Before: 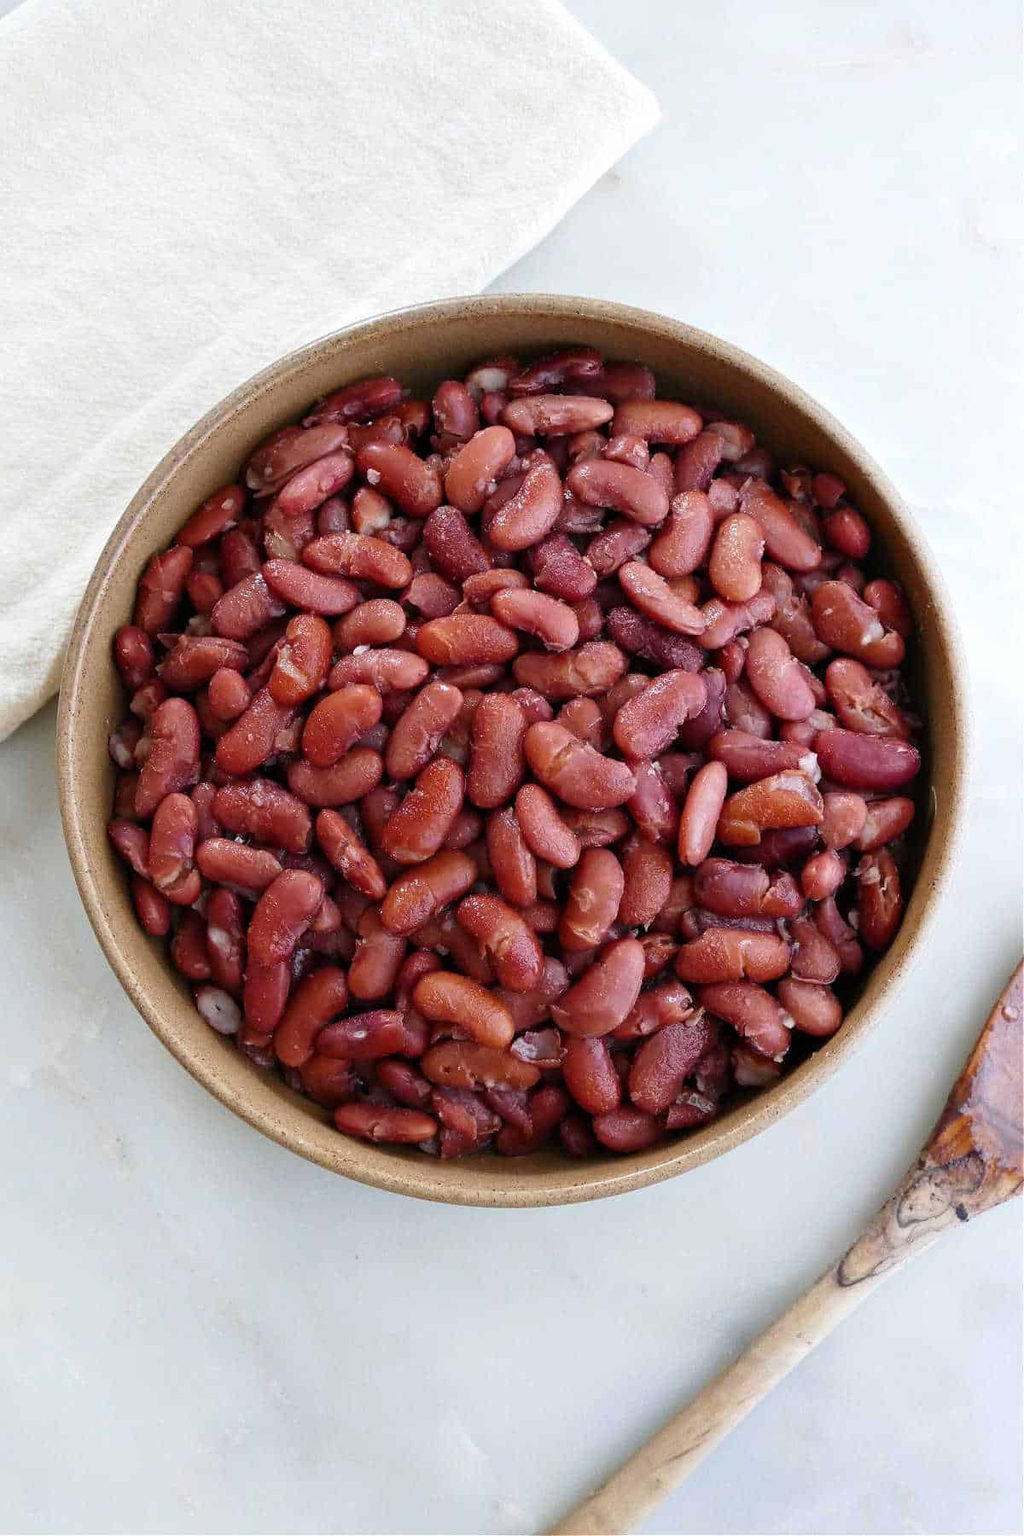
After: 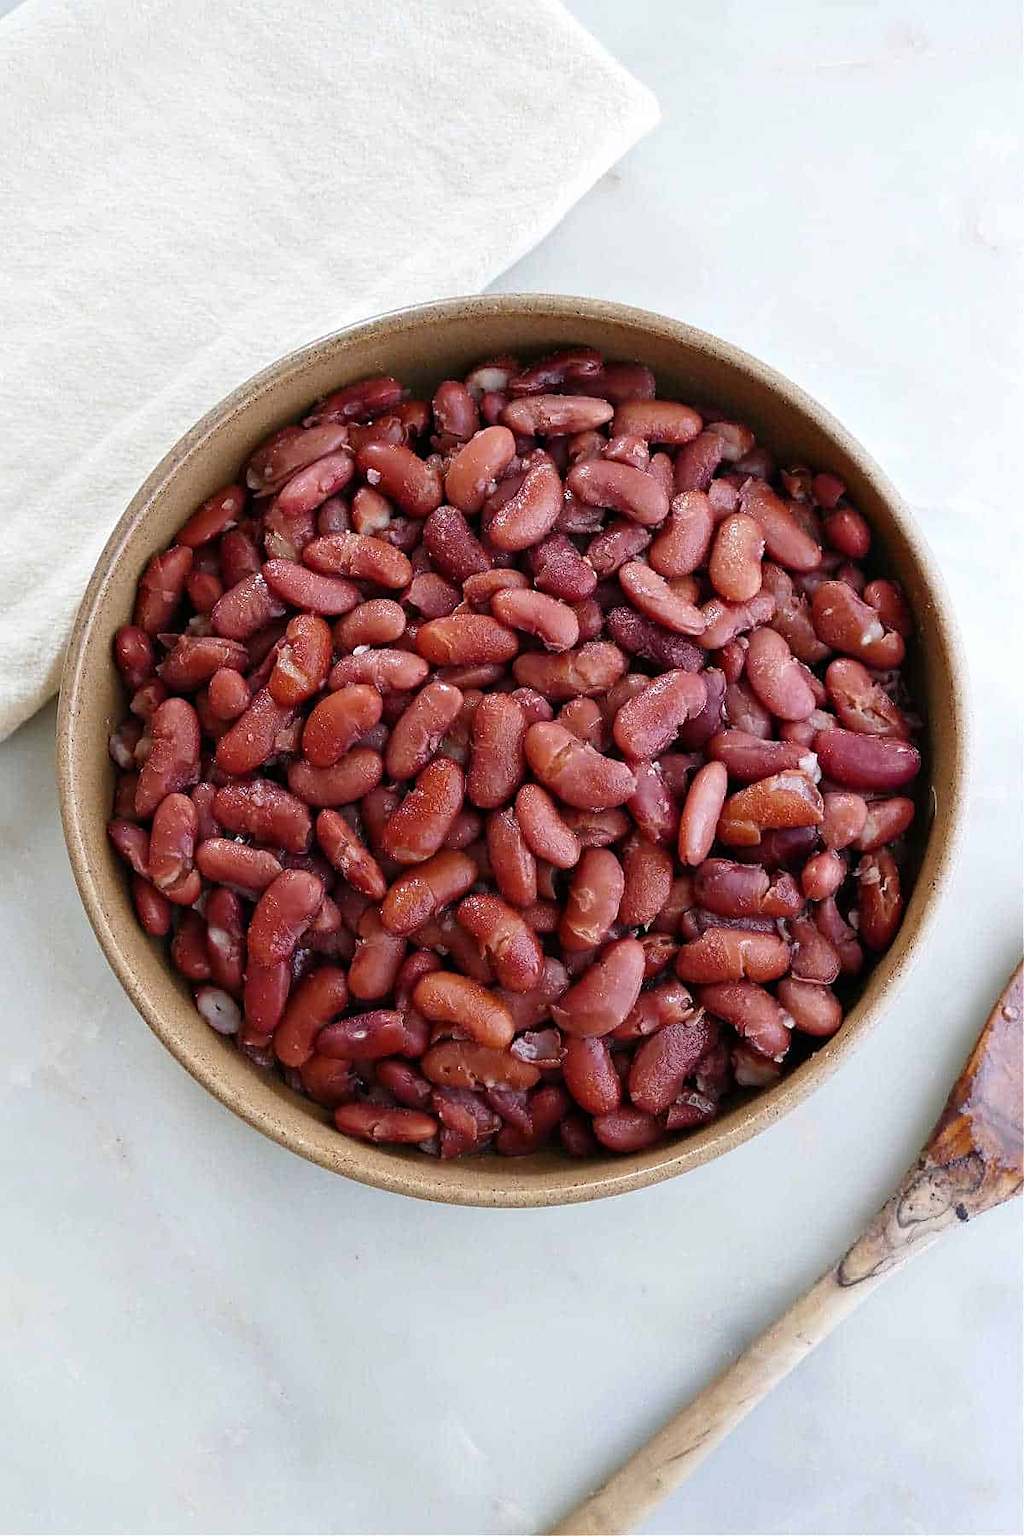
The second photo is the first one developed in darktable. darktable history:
sharpen: radius 1.915, amount 0.415, threshold 1.192
shadows and highlights: shadows 2.65, highlights -17.05, soften with gaussian
